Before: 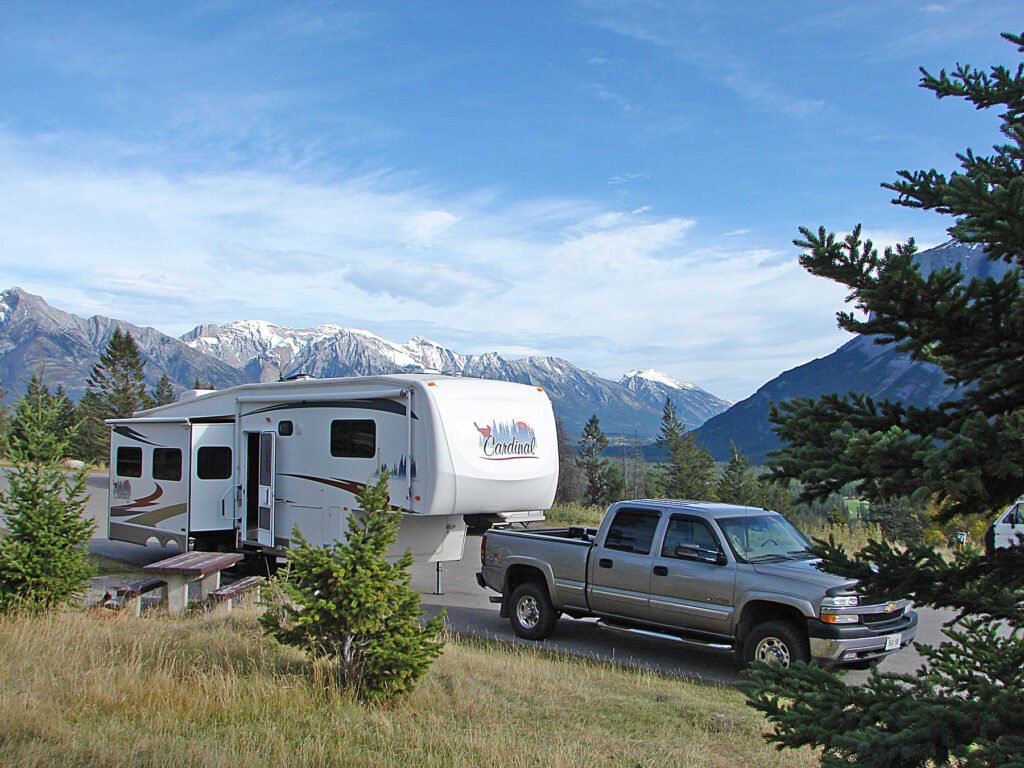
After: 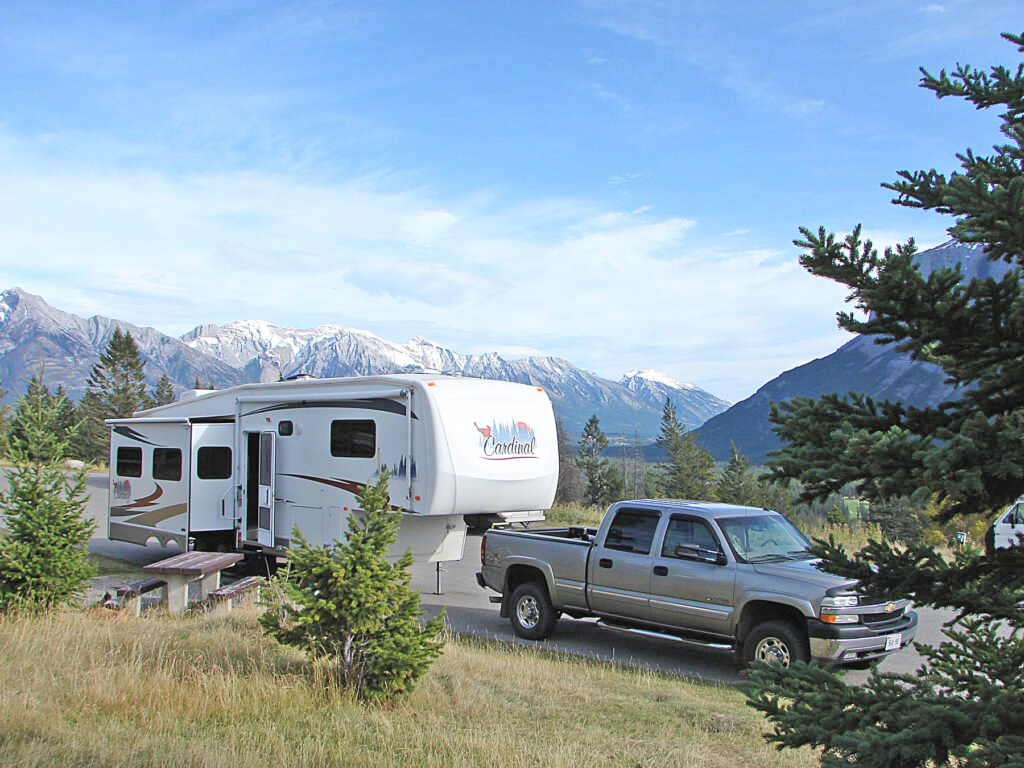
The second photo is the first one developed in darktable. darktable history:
shadows and highlights: shadows 0, highlights 40
contrast brightness saturation: brightness 0.15
